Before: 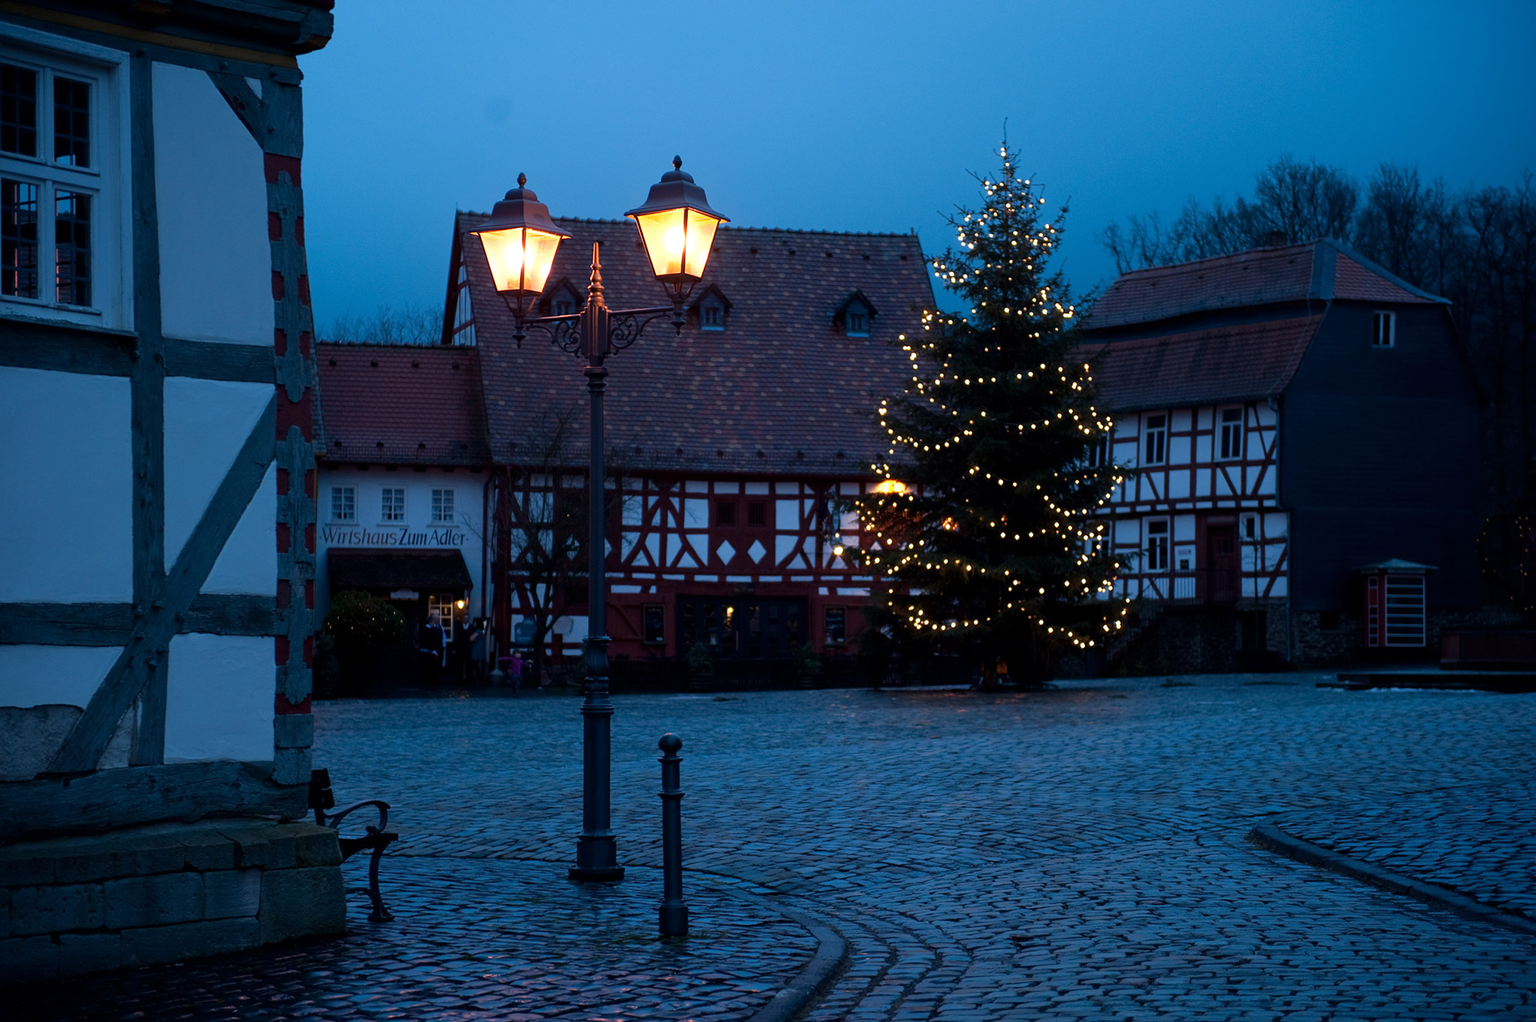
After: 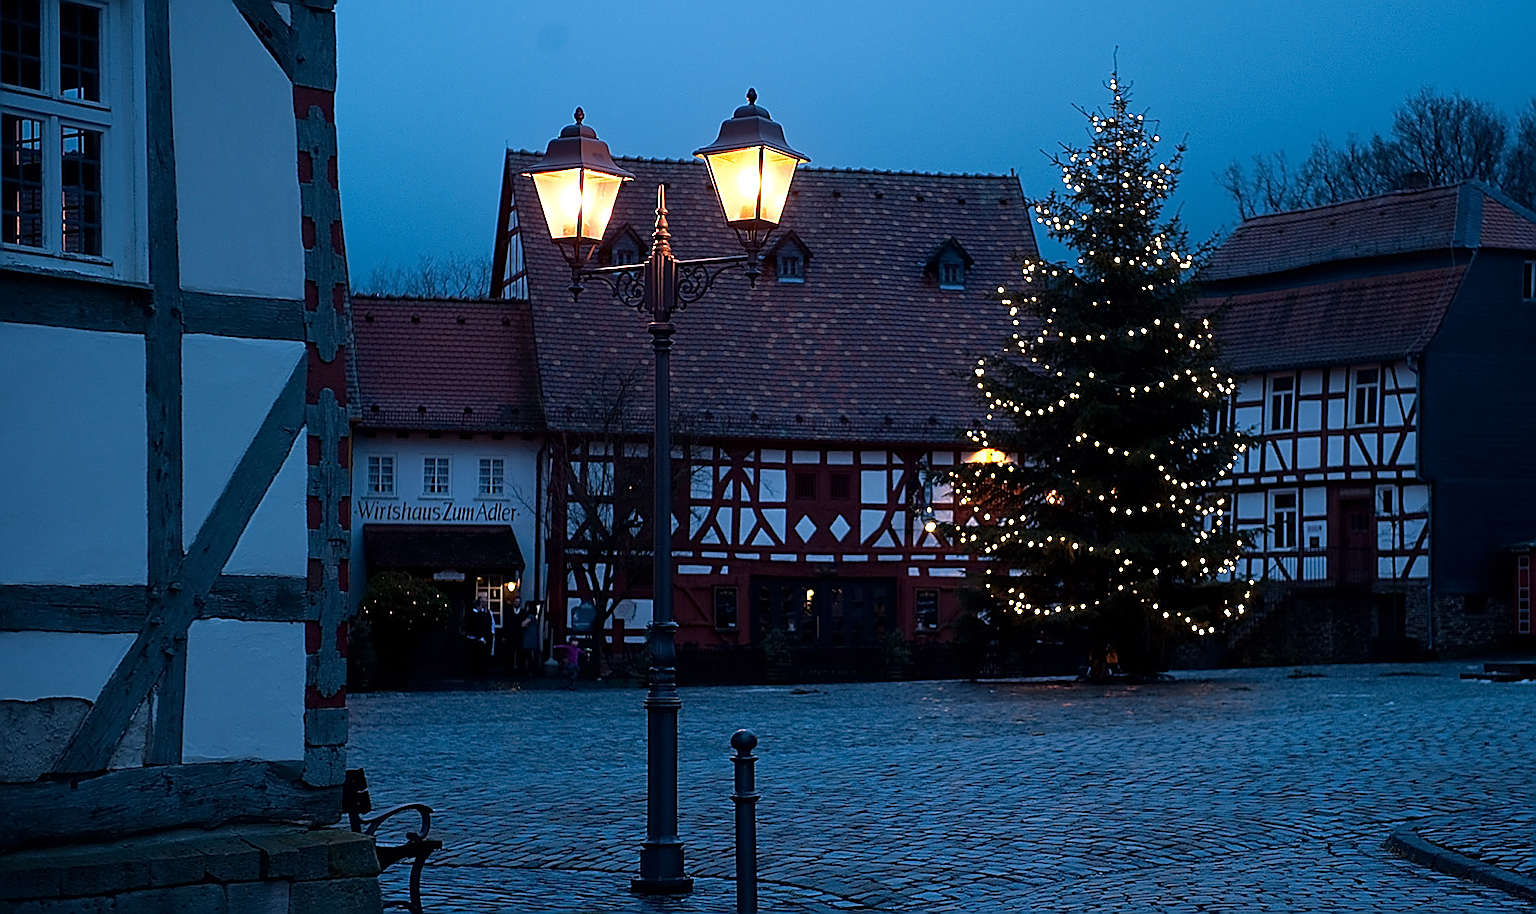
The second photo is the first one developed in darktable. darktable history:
crop: top 7.456%, right 9.869%, bottom 11.938%
sharpen: amount 1.862
